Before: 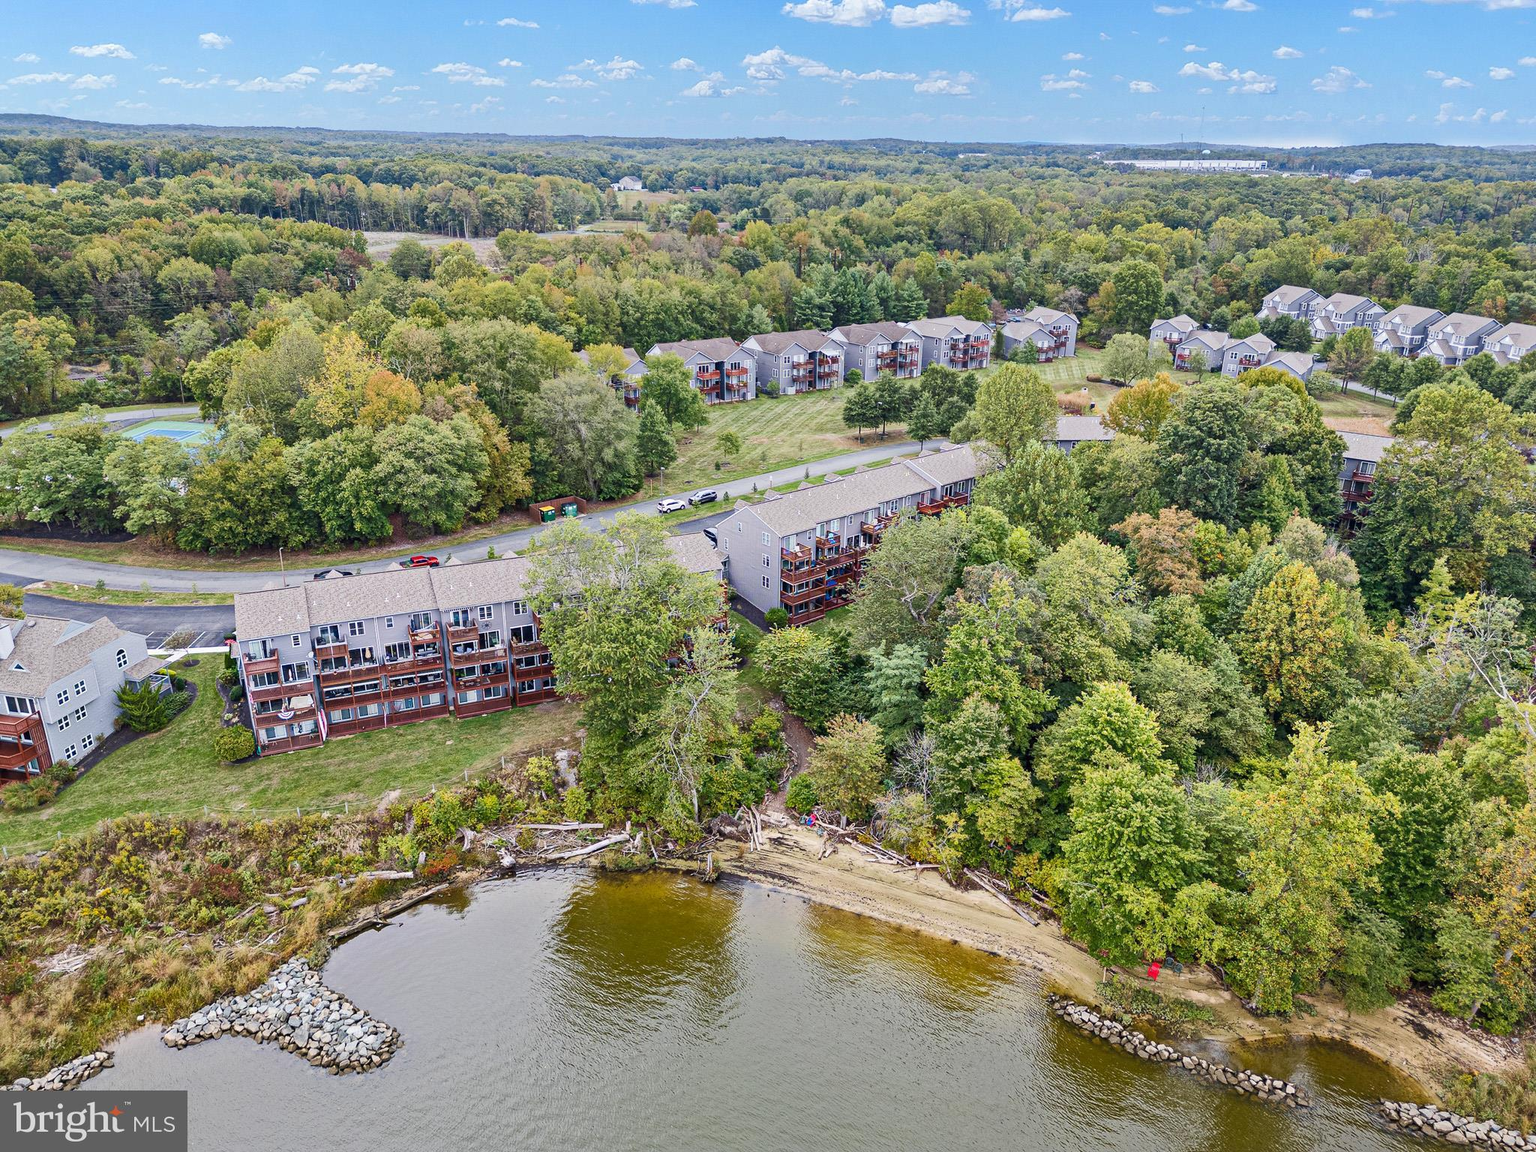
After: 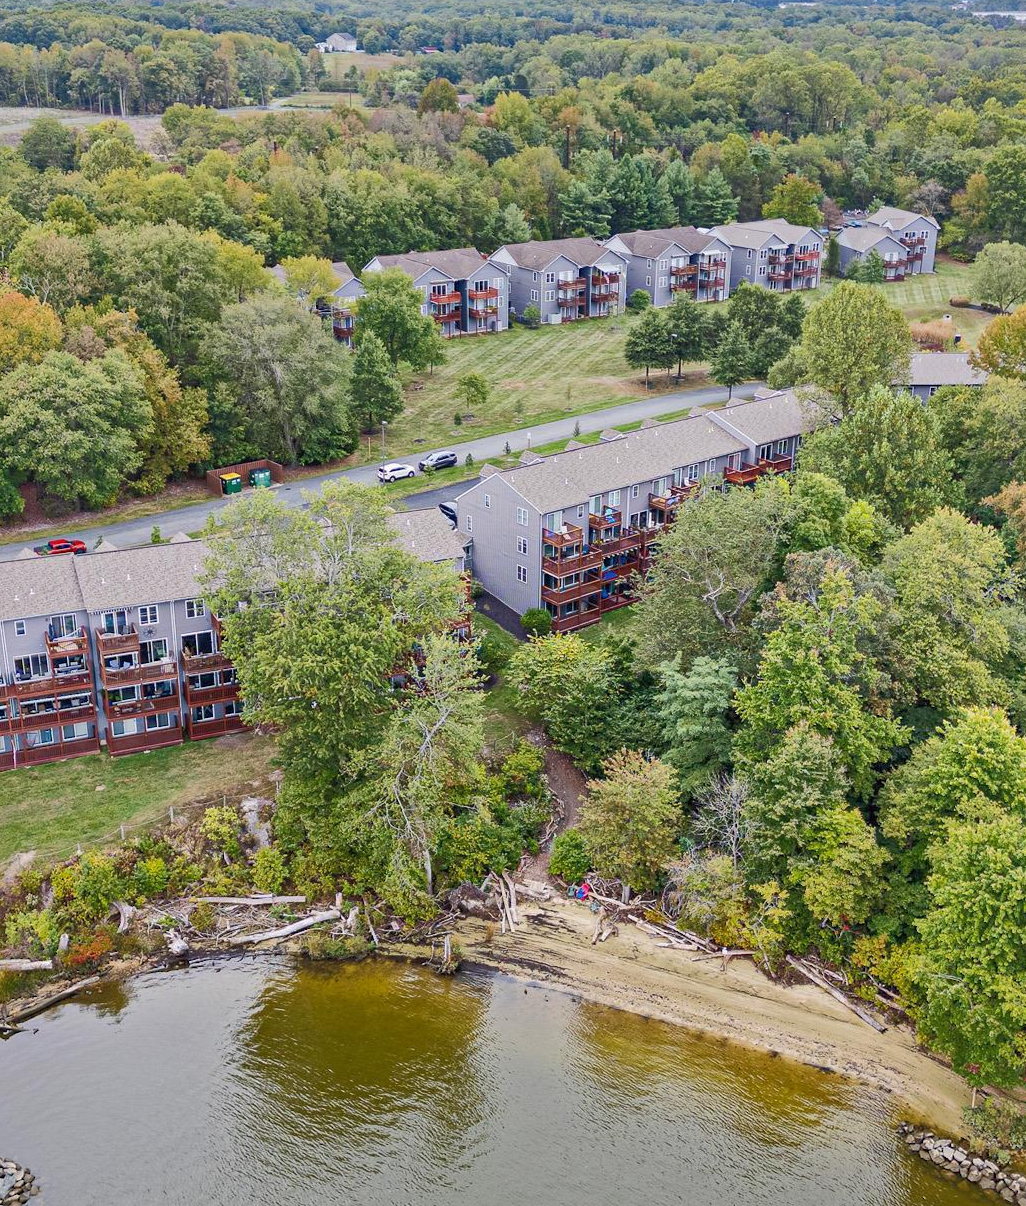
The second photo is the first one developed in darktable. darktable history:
crop and rotate: angle 0.021°, left 24.385%, top 13.137%, right 25.468%, bottom 8.289%
shadows and highlights: on, module defaults
